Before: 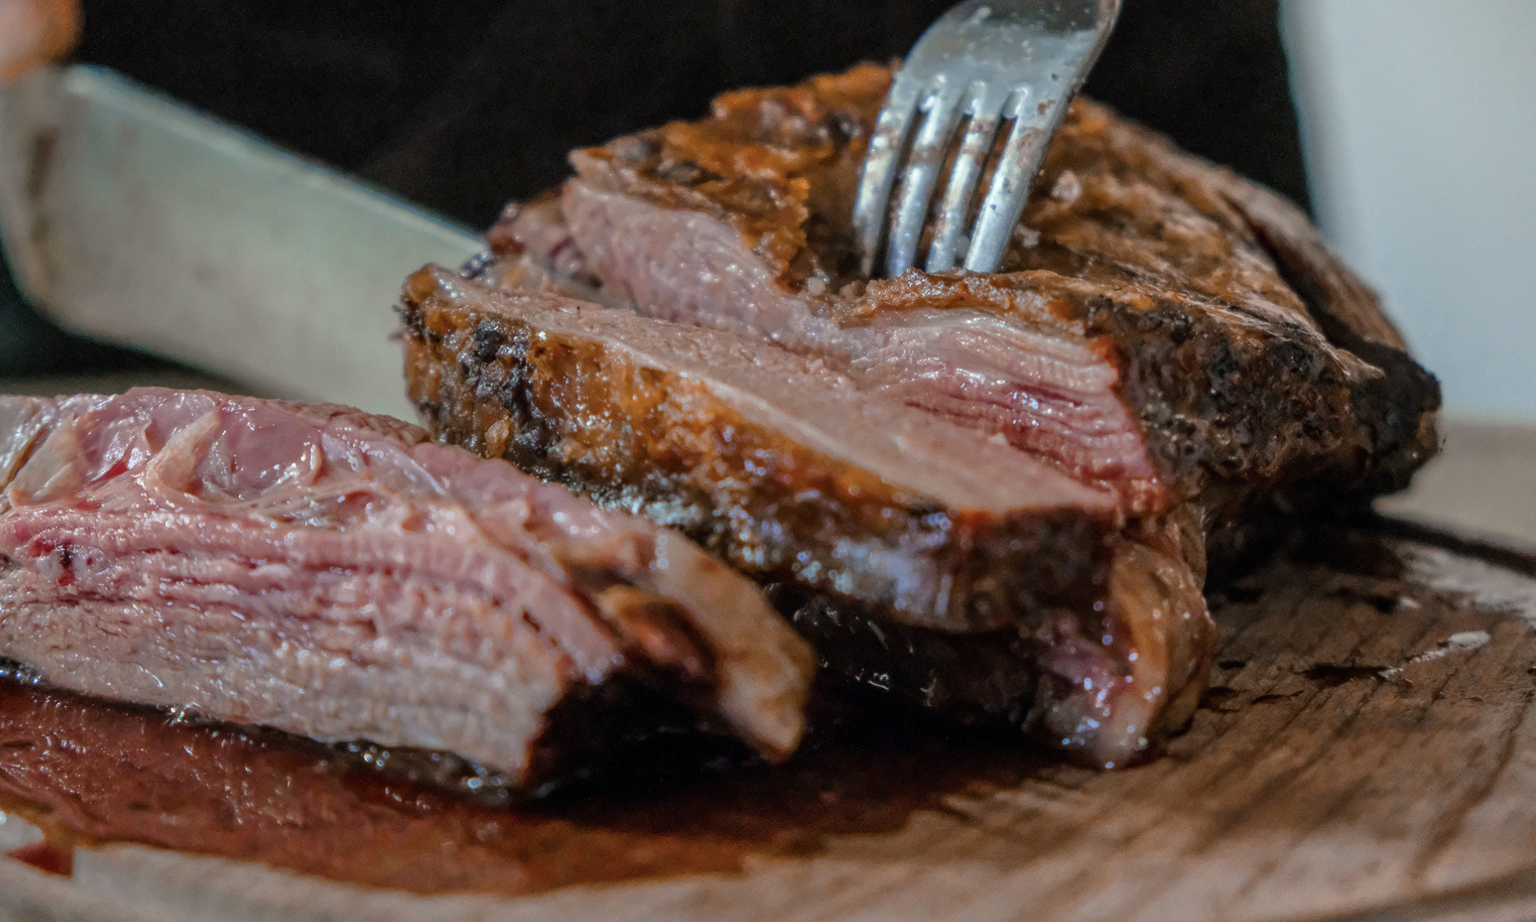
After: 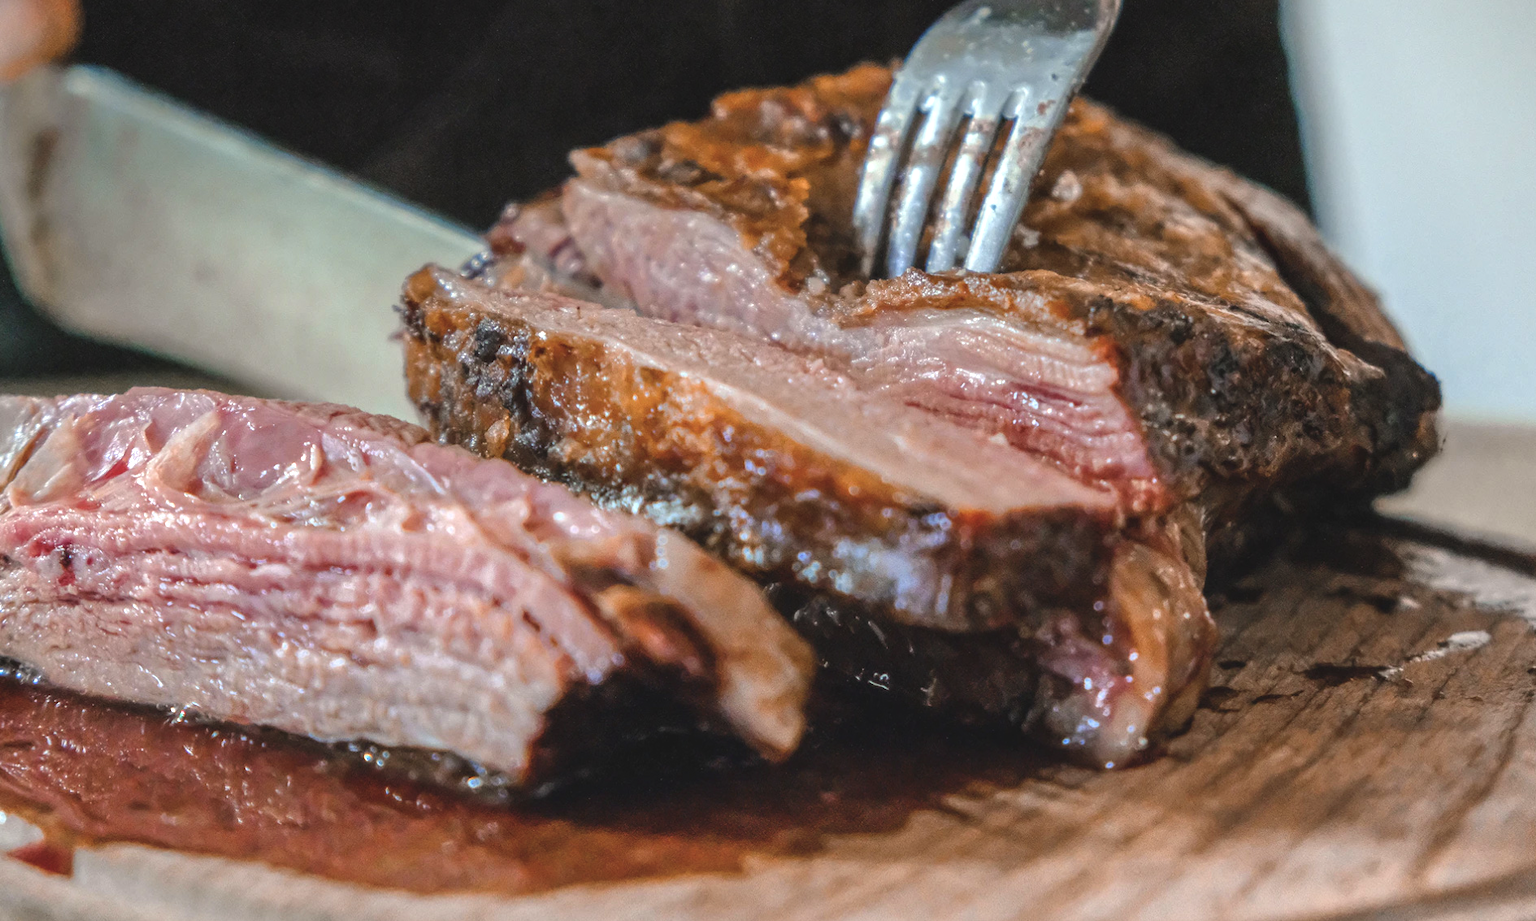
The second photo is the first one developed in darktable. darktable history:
exposure: black level correction -0.005, exposure 1.002 EV, compensate highlight preservation false
graduated density: on, module defaults
